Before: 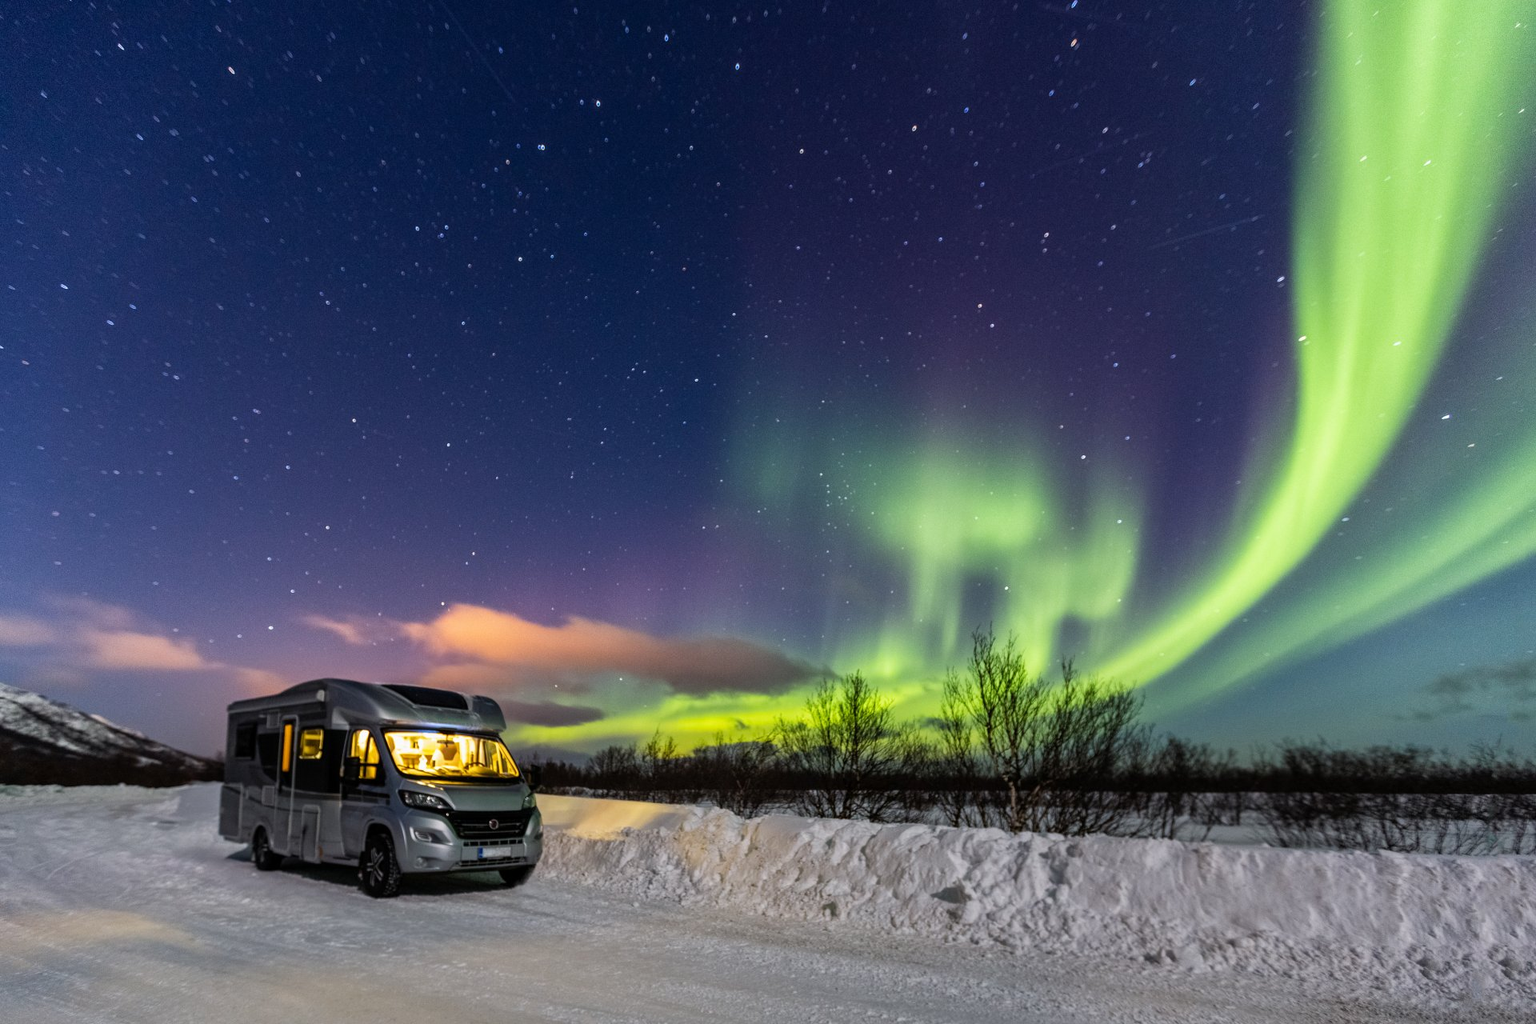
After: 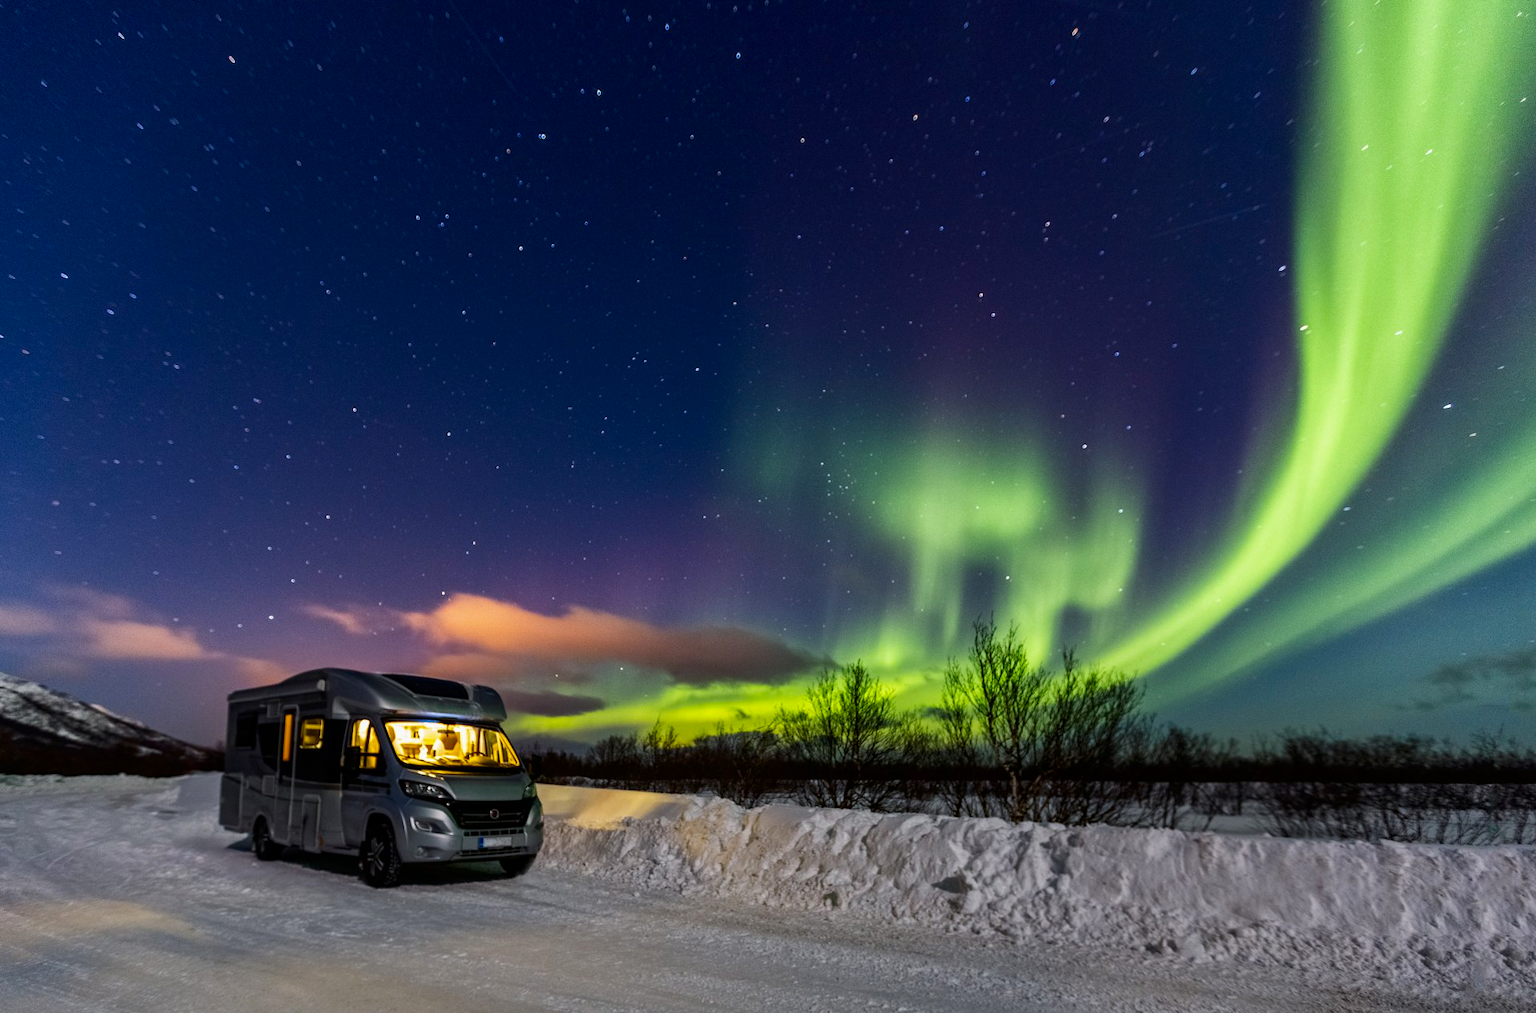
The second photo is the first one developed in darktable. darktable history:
crop: top 1.15%, right 0.073%
contrast brightness saturation: contrast 0.066, brightness -0.144, saturation 0.119
